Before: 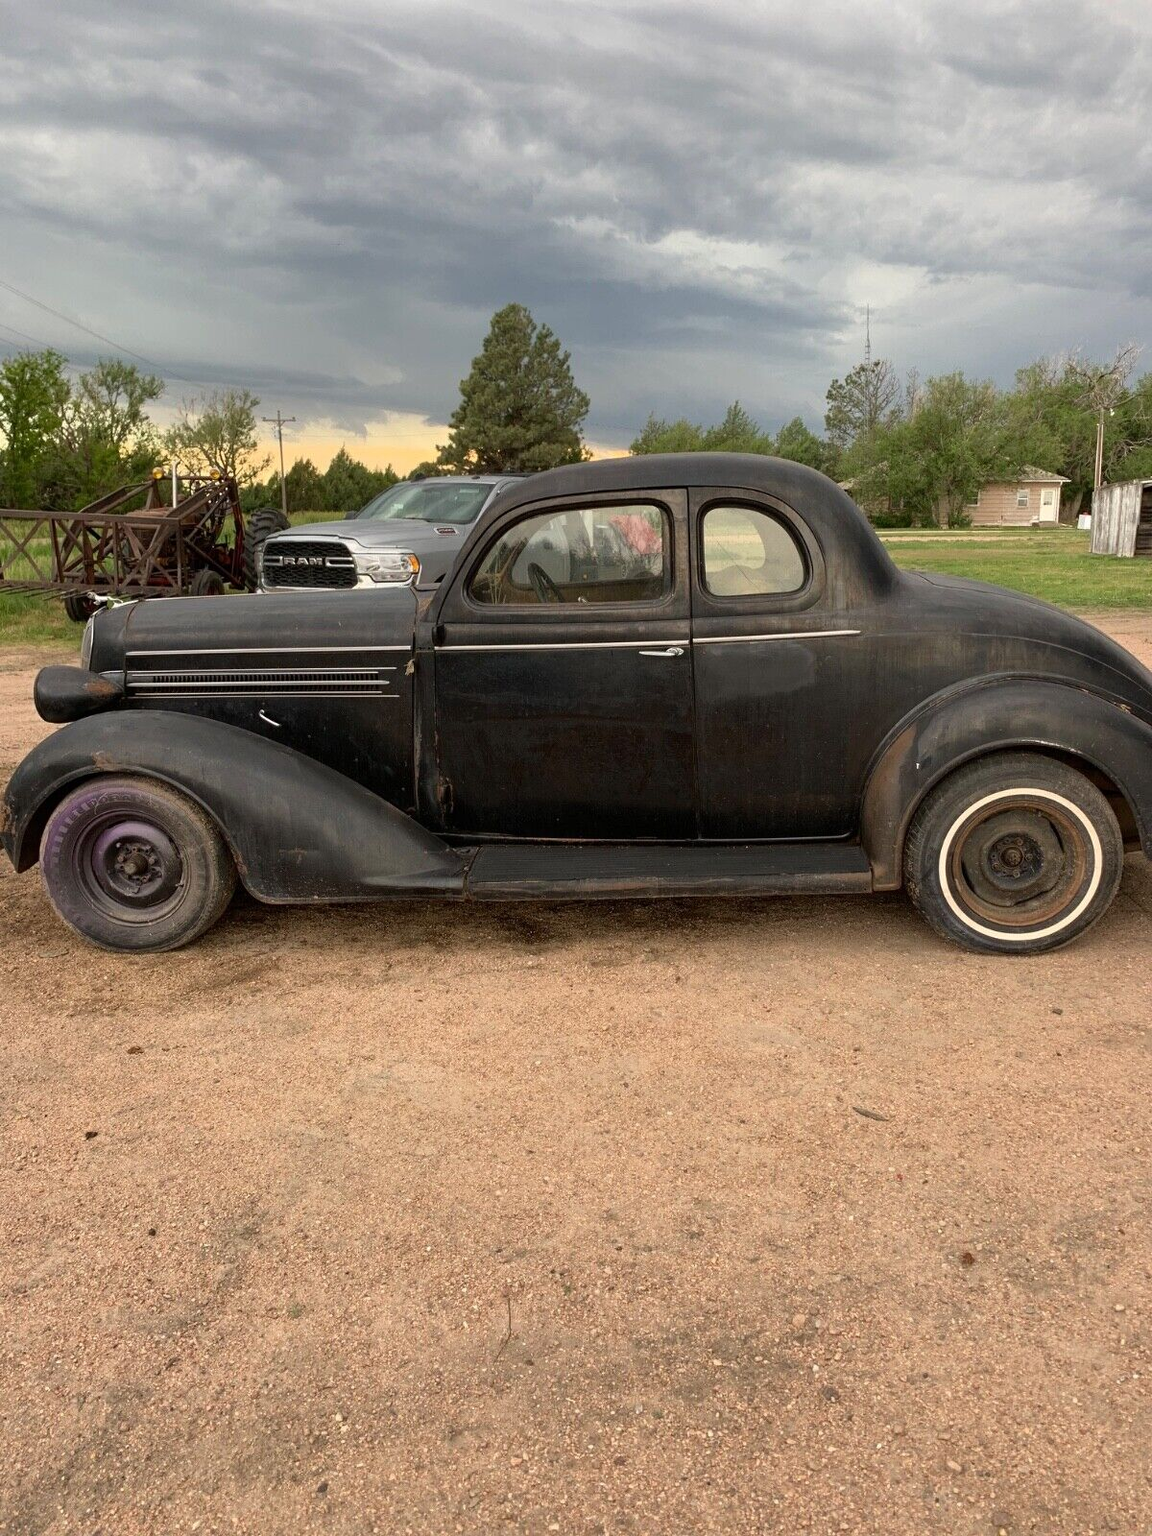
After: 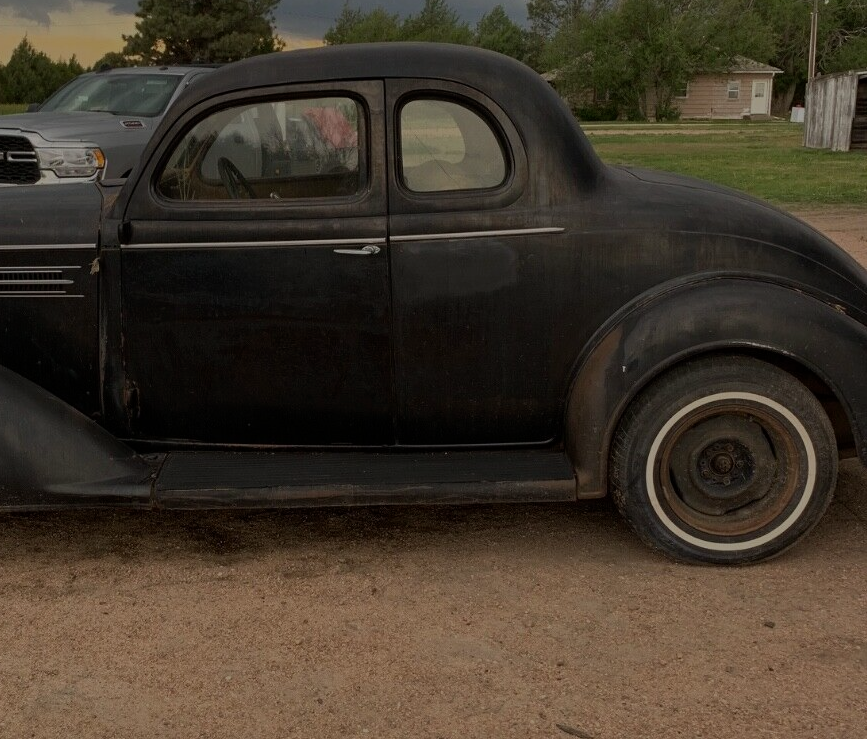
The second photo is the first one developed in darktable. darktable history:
exposure: exposure -1.553 EV, compensate exposure bias true
crop and rotate: left 27.733%, top 26.878%, bottom 26.912%
